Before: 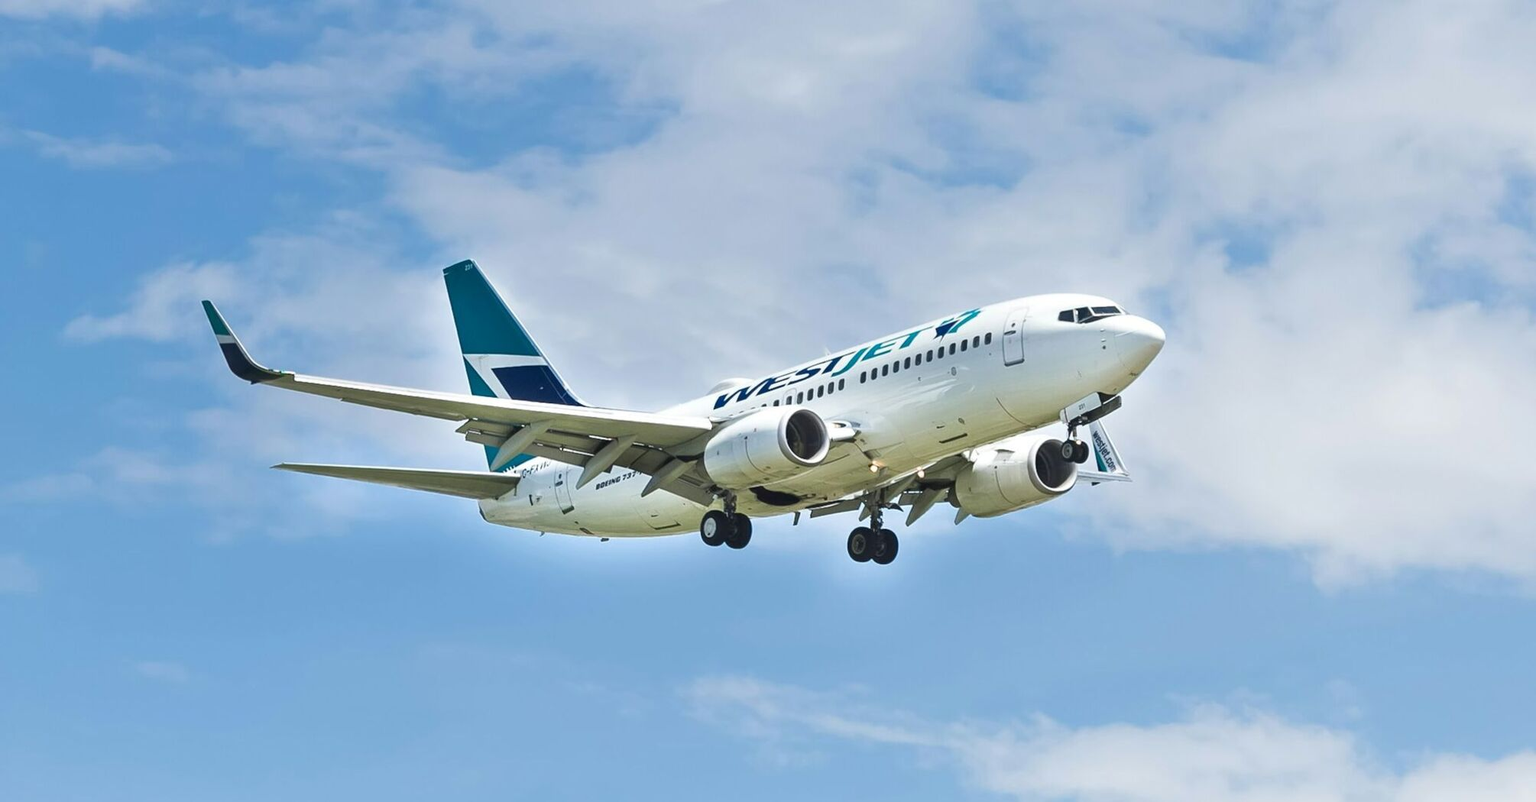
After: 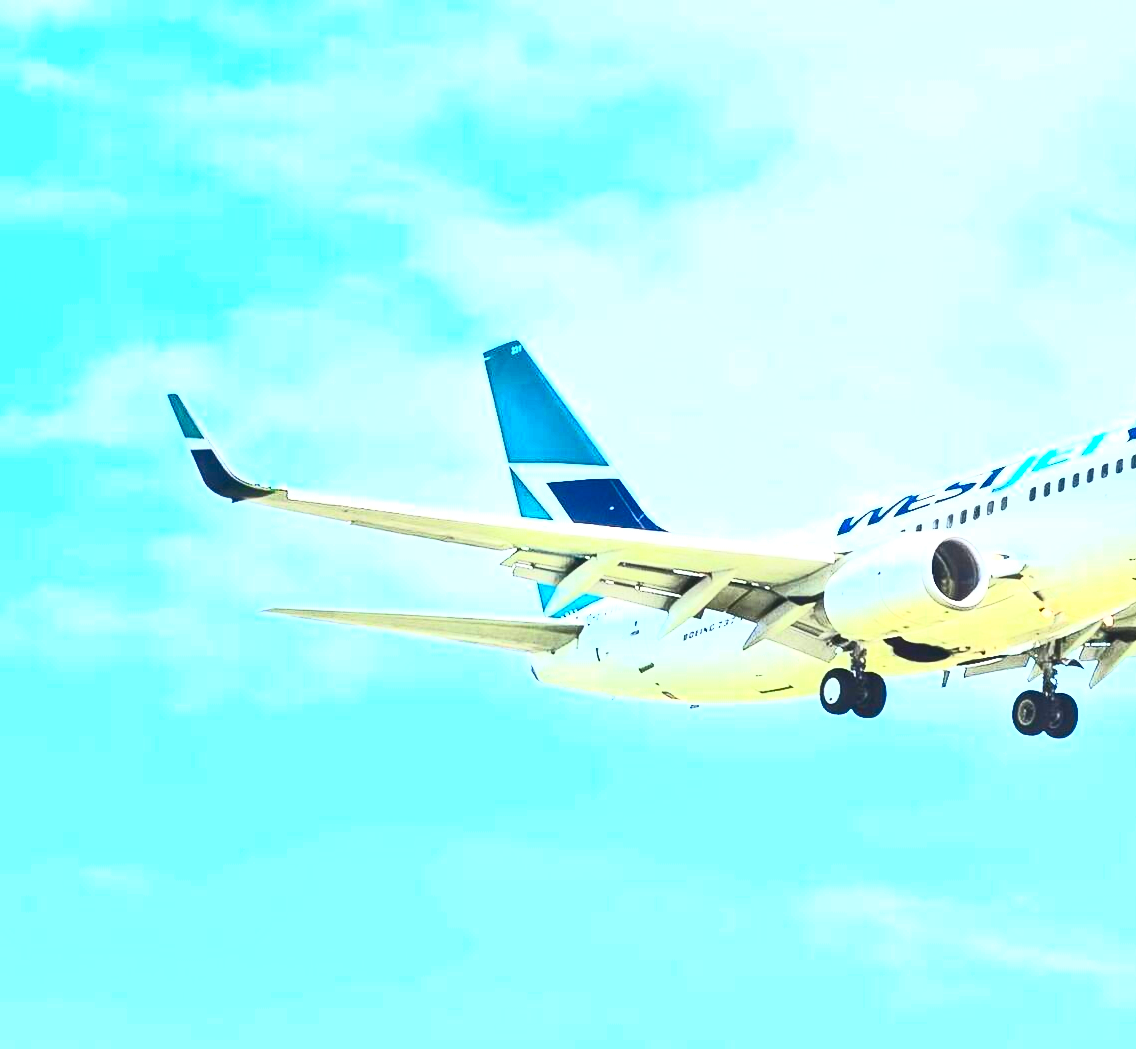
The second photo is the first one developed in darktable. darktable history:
crop: left 4.847%, right 38.618%
exposure: black level correction 0, exposure 1.199 EV, compensate exposure bias true, compensate highlight preservation false
contrast brightness saturation: contrast 0.838, brightness 0.604, saturation 0.572
